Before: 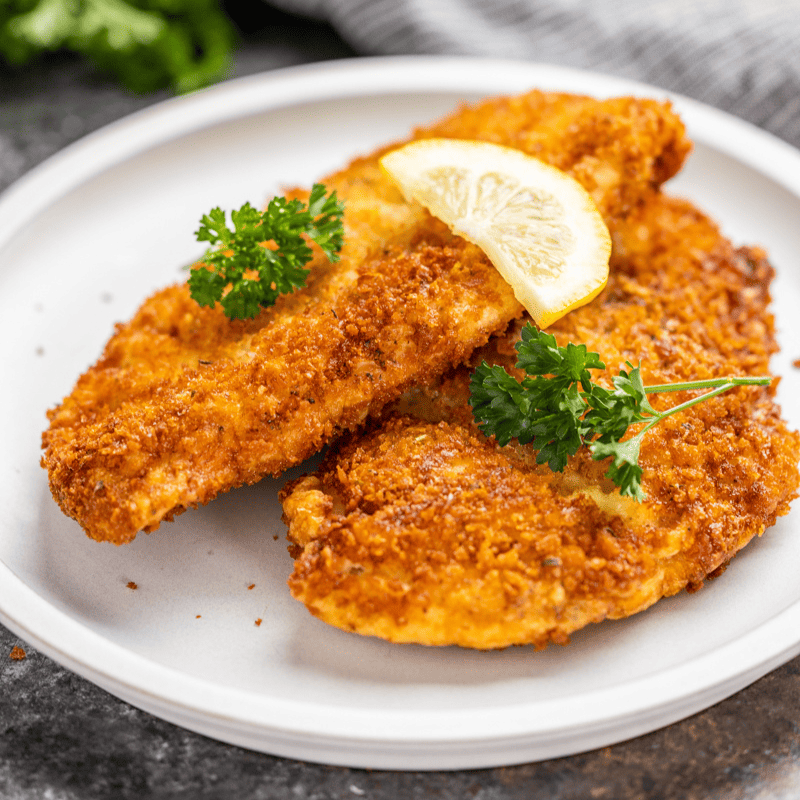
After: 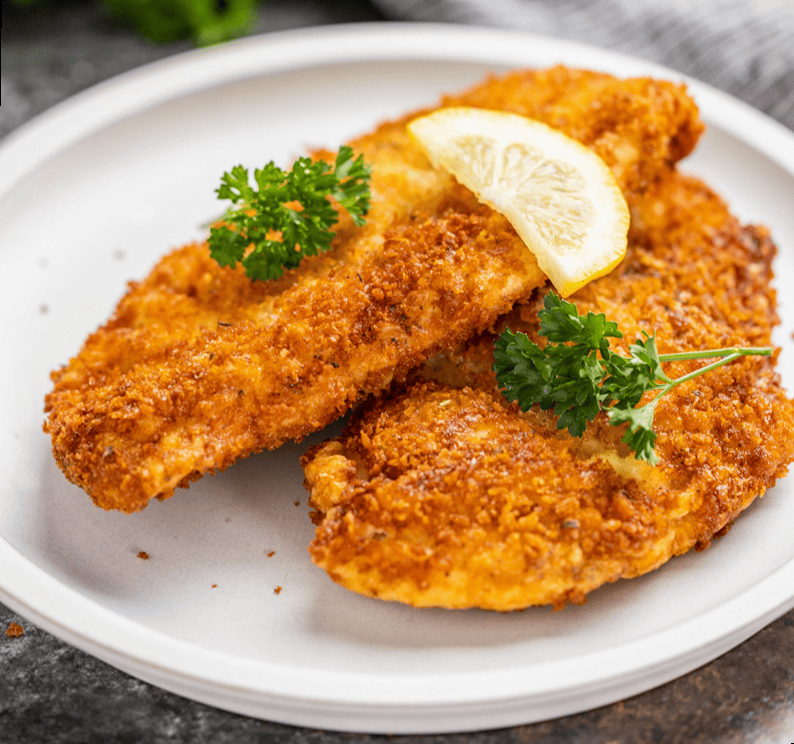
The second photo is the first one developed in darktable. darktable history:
rotate and perspective: rotation 0.679°, lens shift (horizontal) 0.136, crop left 0.009, crop right 0.991, crop top 0.078, crop bottom 0.95
exposure: exposure -0.048 EV, compensate highlight preservation false
